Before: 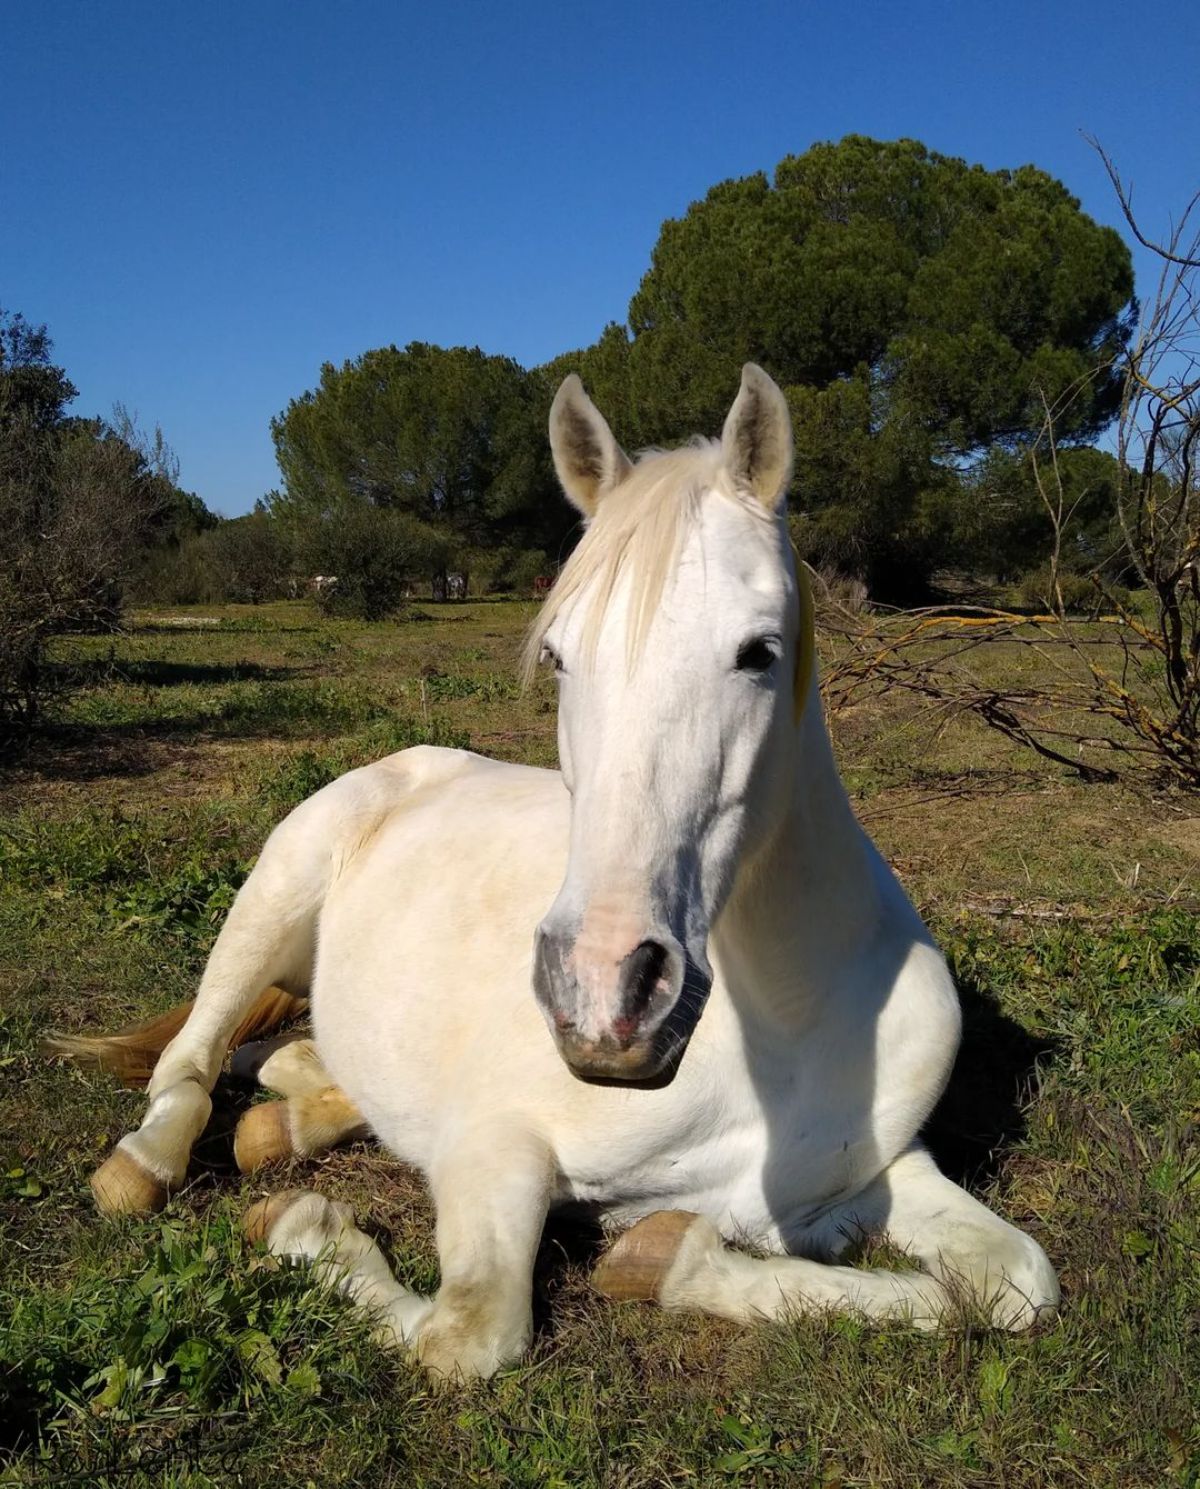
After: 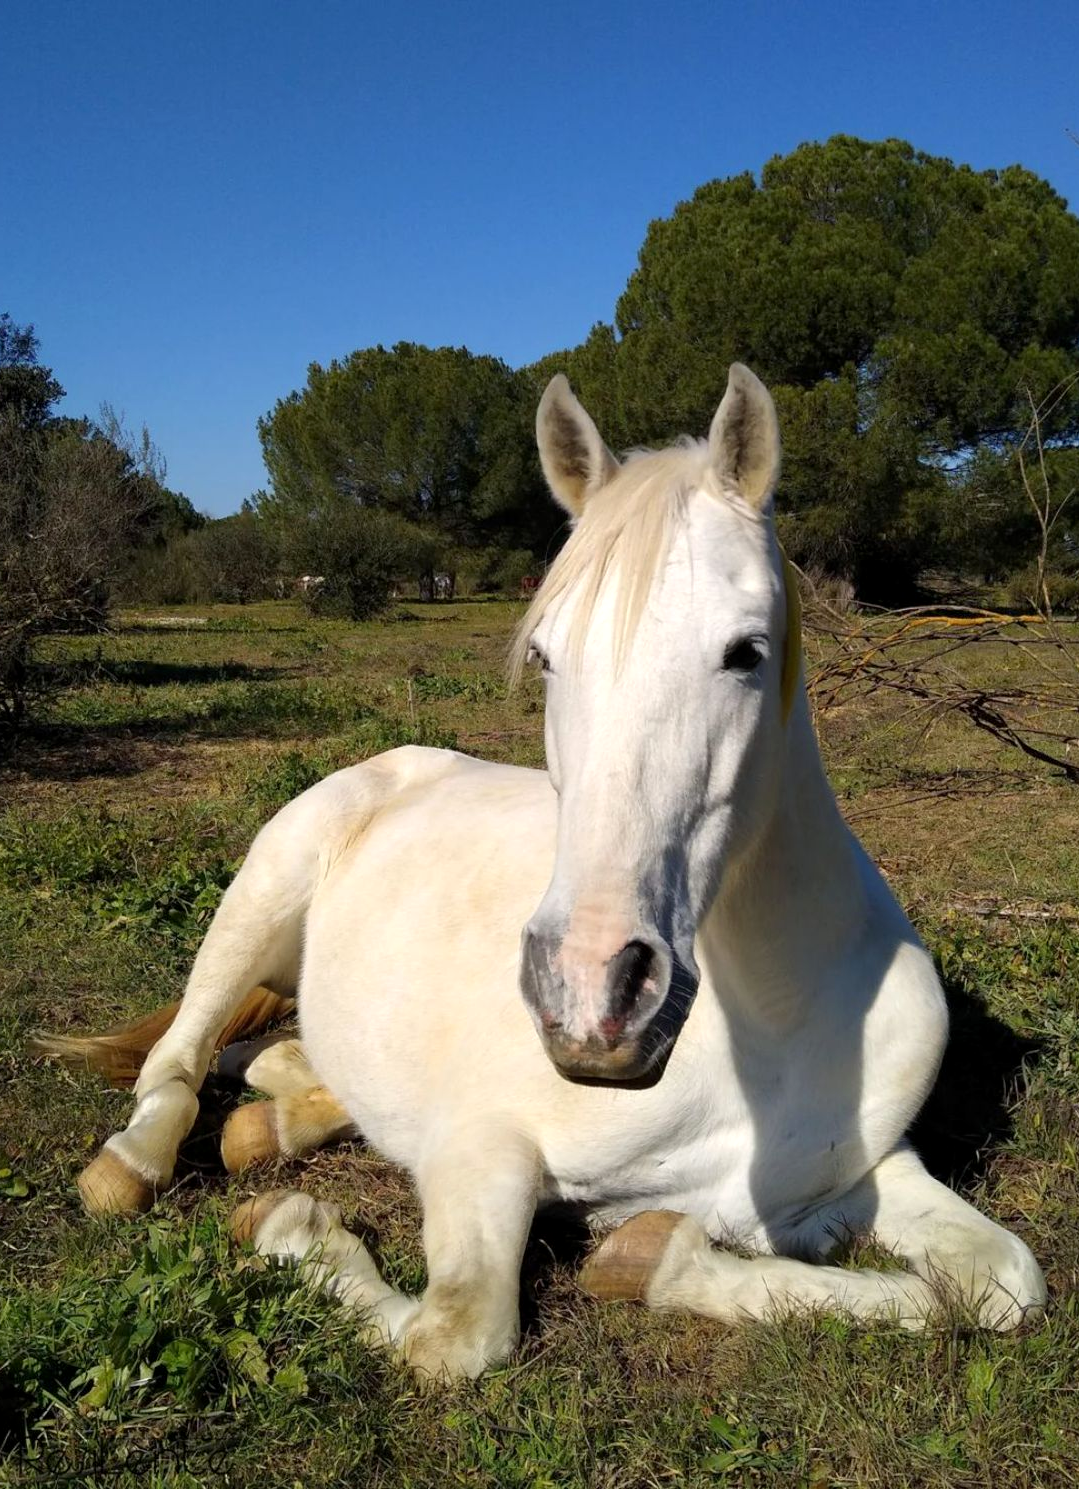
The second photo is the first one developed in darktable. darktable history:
exposure: black level correction 0.001, exposure 0.144 EV, compensate highlight preservation false
crop and rotate: left 1.159%, right 8.913%
